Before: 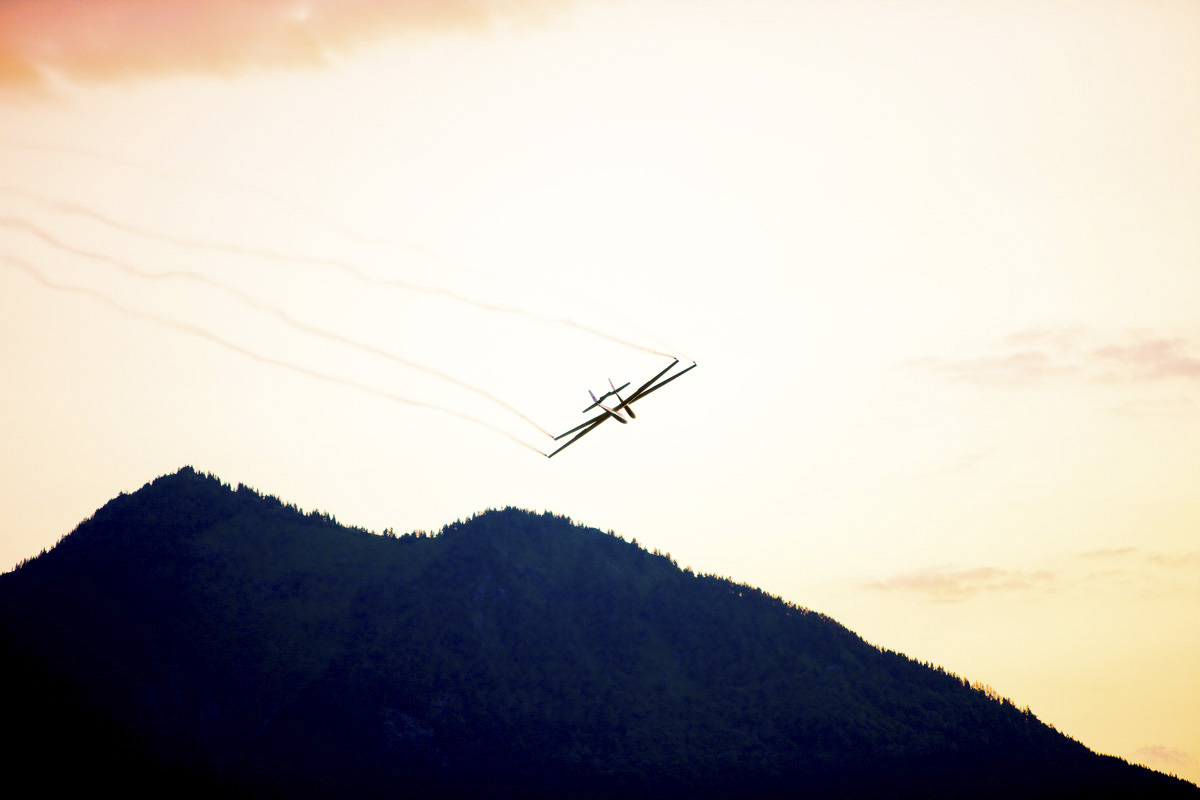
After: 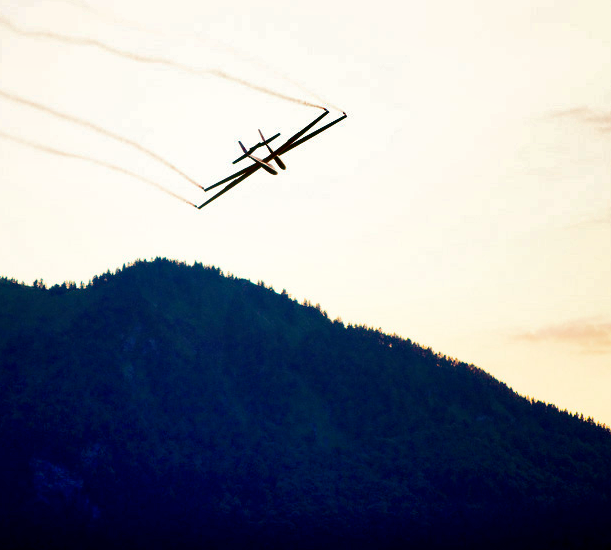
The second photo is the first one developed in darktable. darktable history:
crop and rotate: left 29.237%, top 31.152%, right 19.807%
shadows and highlights: radius 100.41, shadows 50.55, highlights -64.36, highlights color adjustment 49.82%, soften with gaussian
